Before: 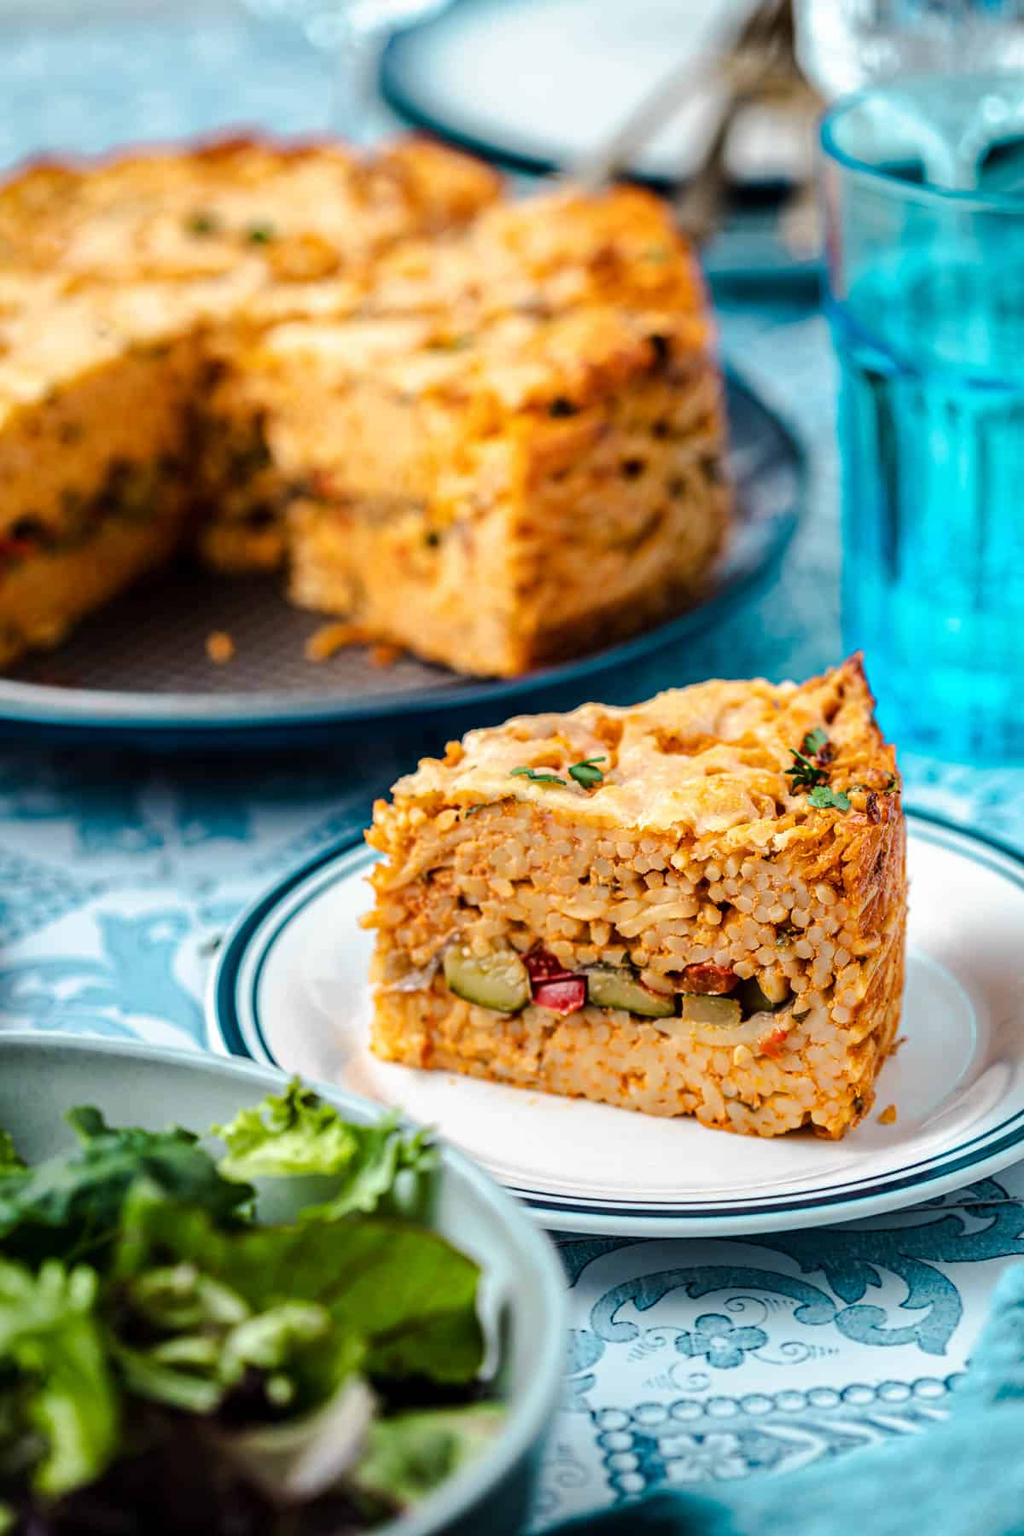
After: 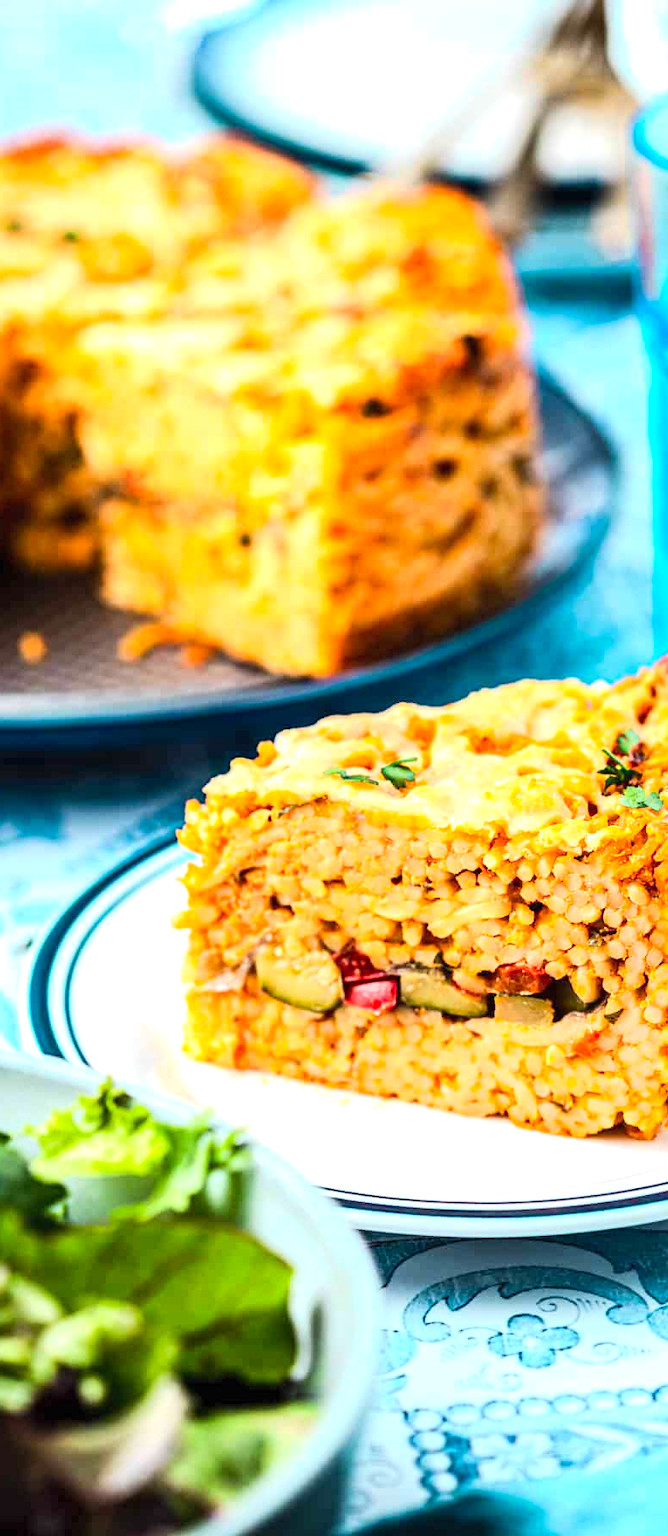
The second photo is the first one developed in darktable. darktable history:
exposure: exposure 0.663 EV, compensate highlight preservation false
contrast brightness saturation: contrast 0.198, brightness 0.164, saturation 0.222
crop and rotate: left 18.353%, right 16.344%
